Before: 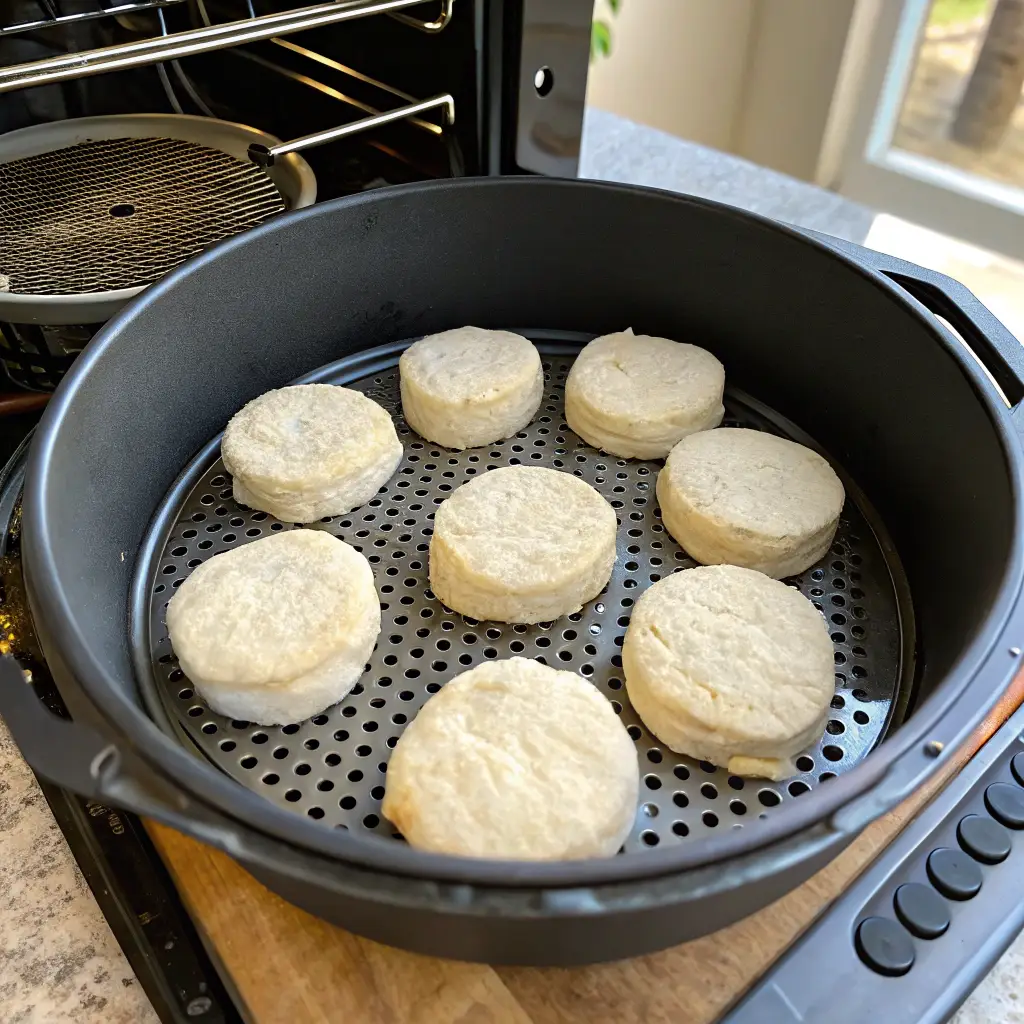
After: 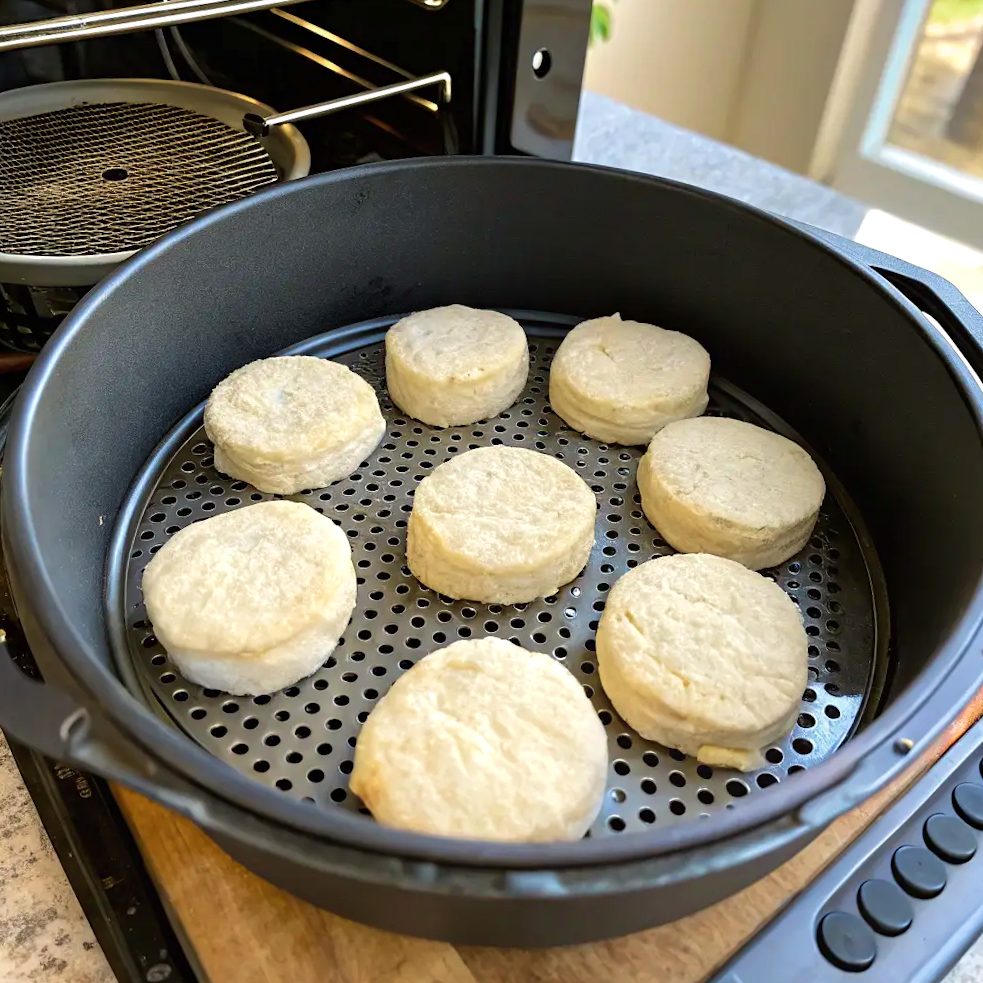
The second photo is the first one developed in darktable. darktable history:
exposure: exposure 0.127 EV, compensate highlight preservation false
crop and rotate: angle -2.38°
velvia: on, module defaults
